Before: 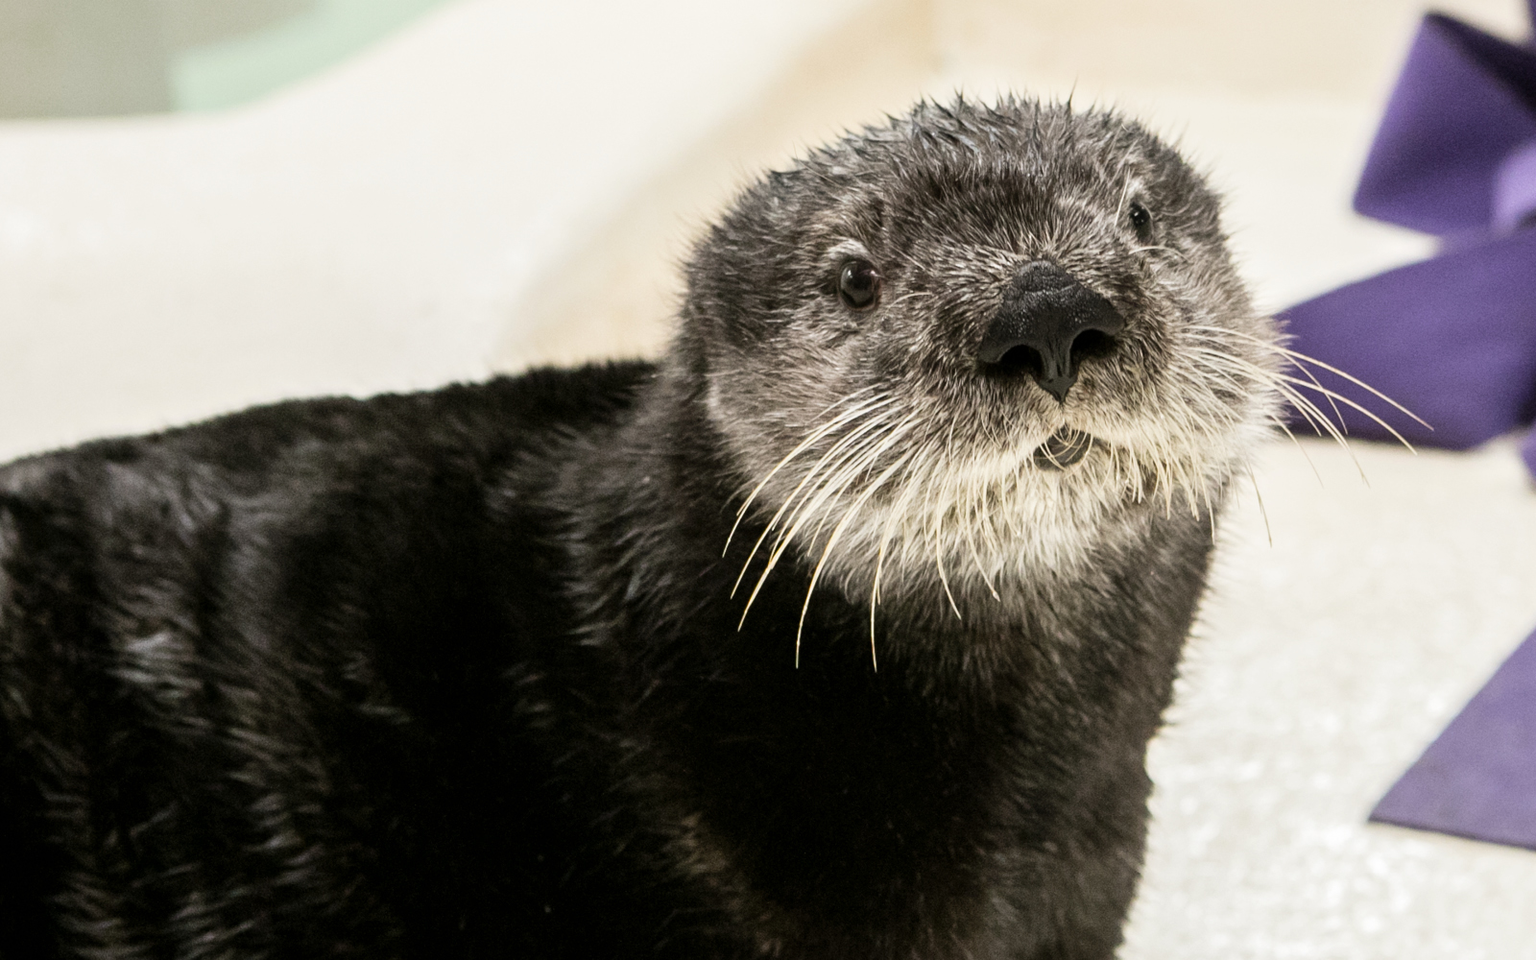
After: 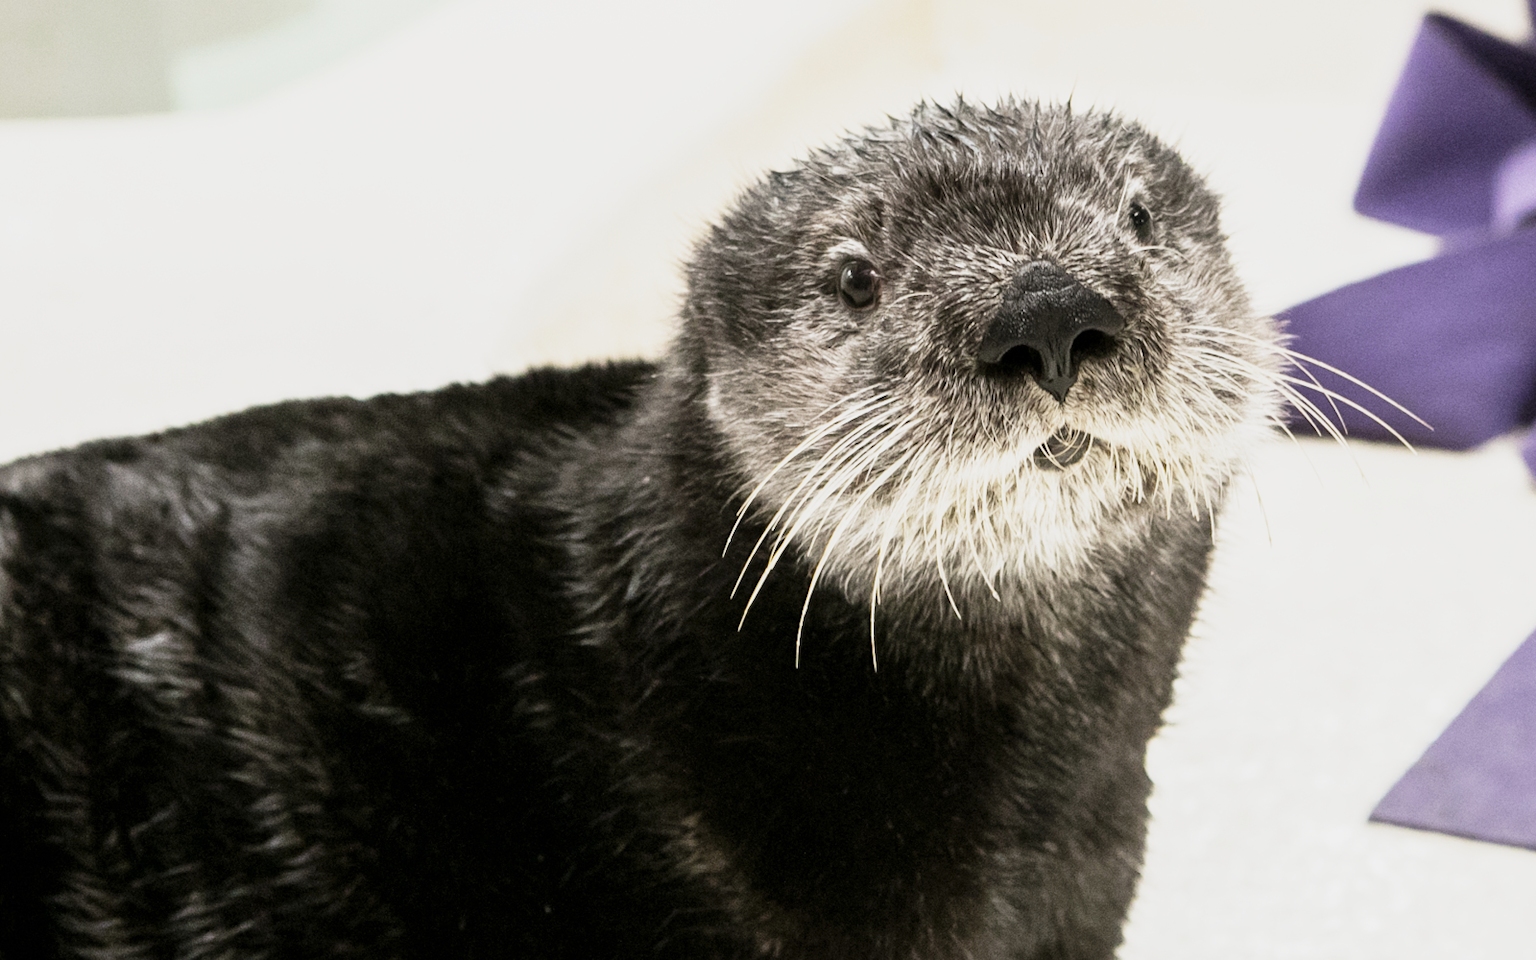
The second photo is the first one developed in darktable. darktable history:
contrast brightness saturation: saturation -0.171
base curve: curves: ch0 [(0, 0) (0.088, 0.125) (0.176, 0.251) (0.354, 0.501) (0.613, 0.749) (1, 0.877)], preserve colors none
